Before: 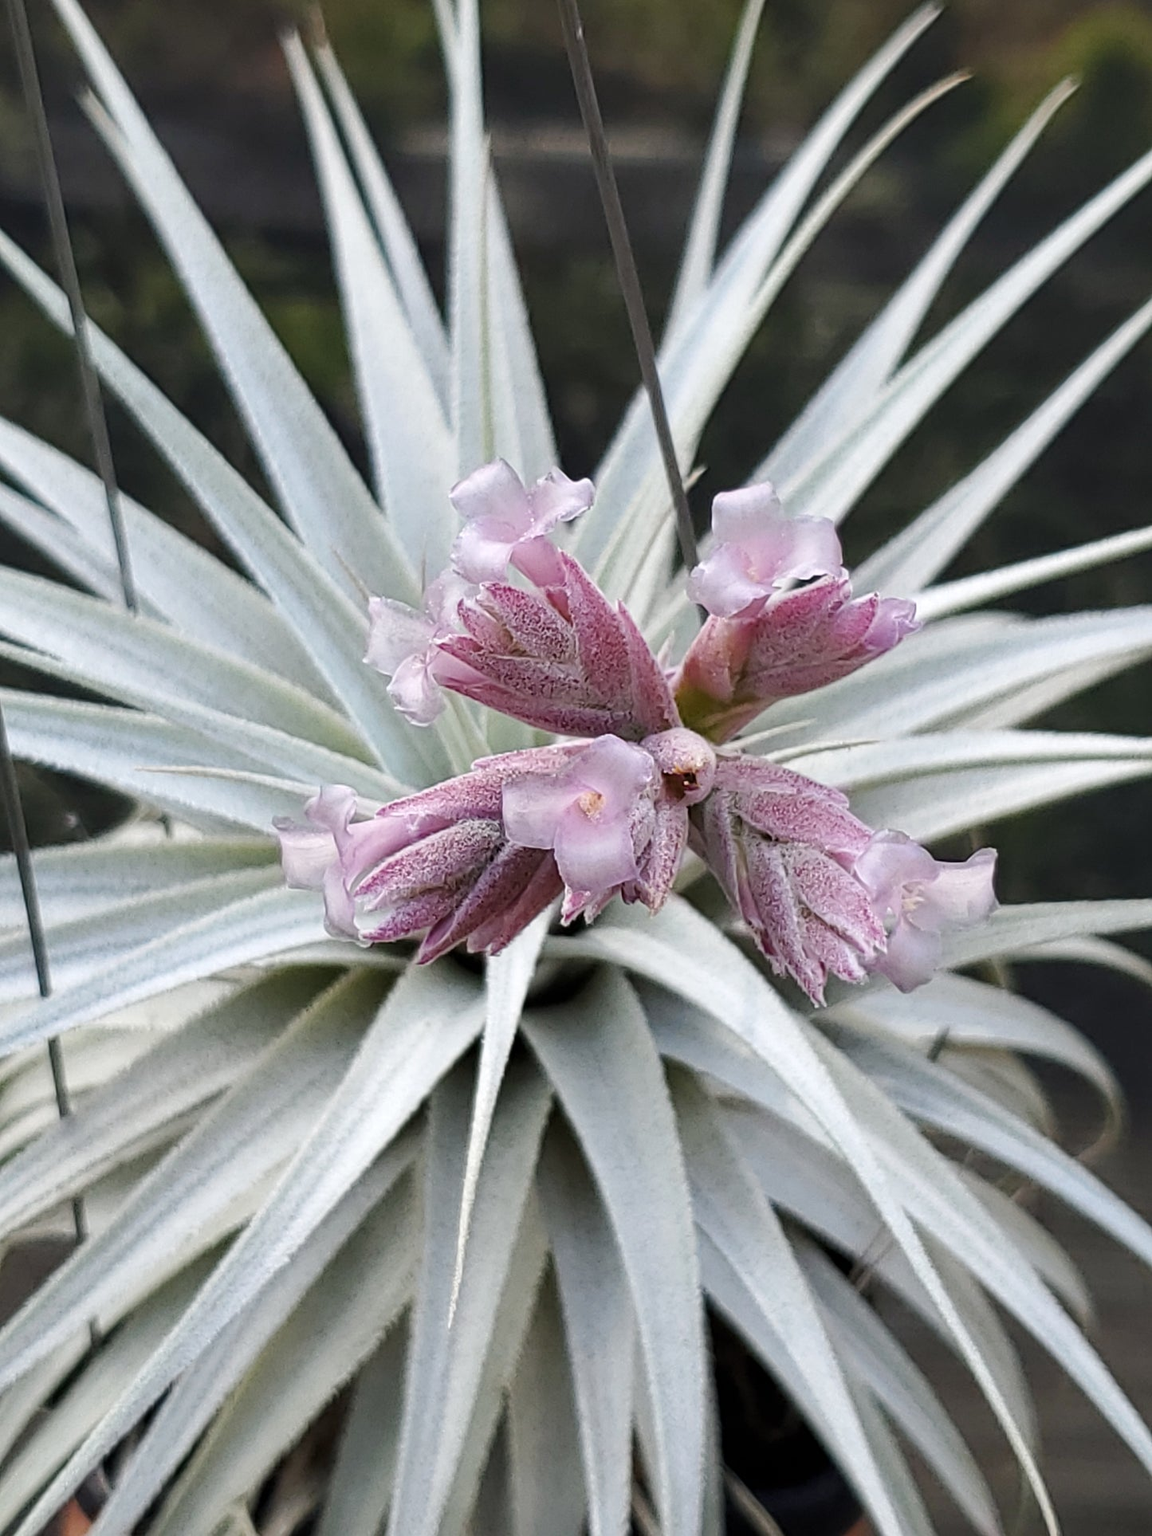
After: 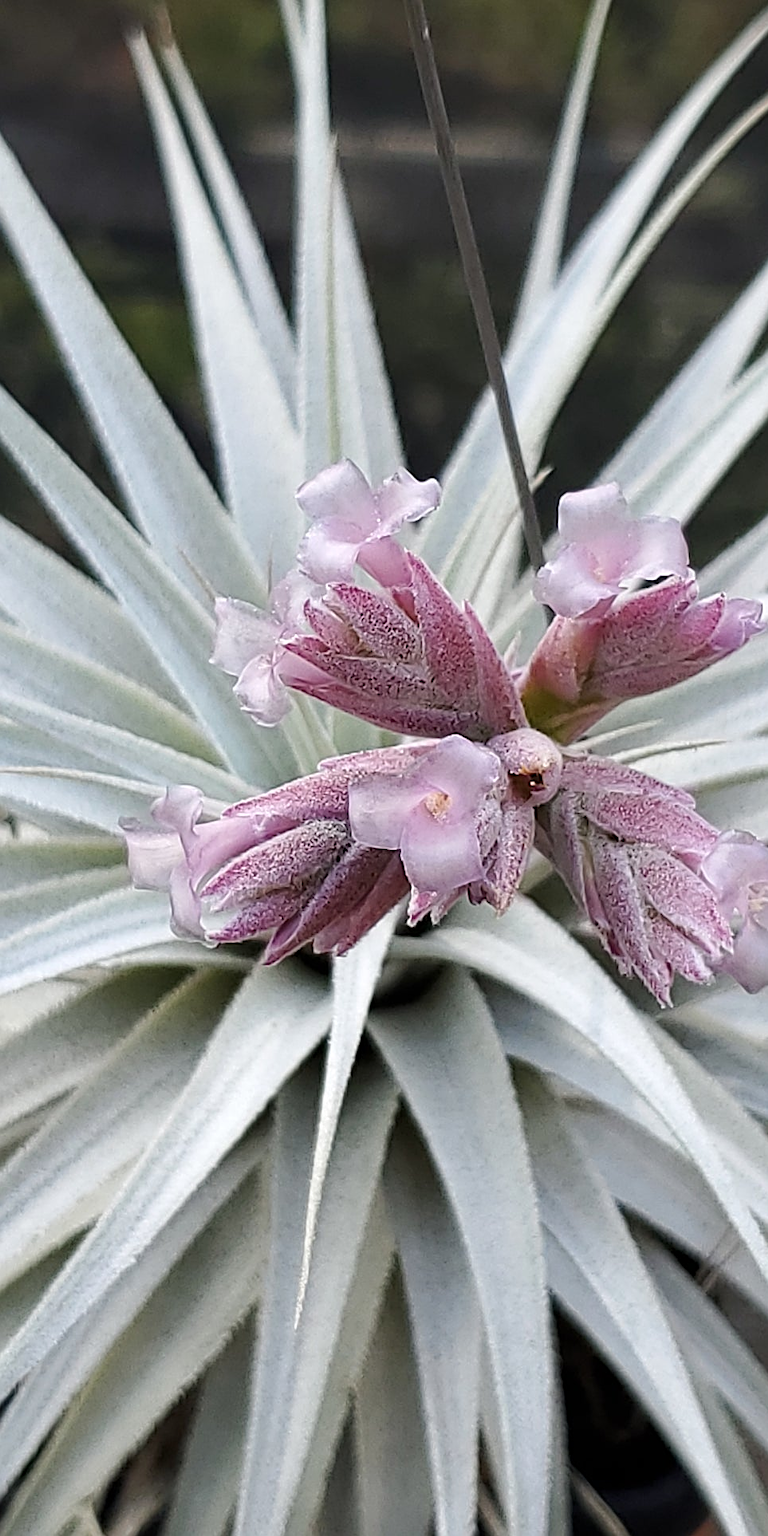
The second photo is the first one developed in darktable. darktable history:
crop and rotate: left 13.409%, right 19.924%
sharpen: on, module defaults
white balance: red 1, blue 1
